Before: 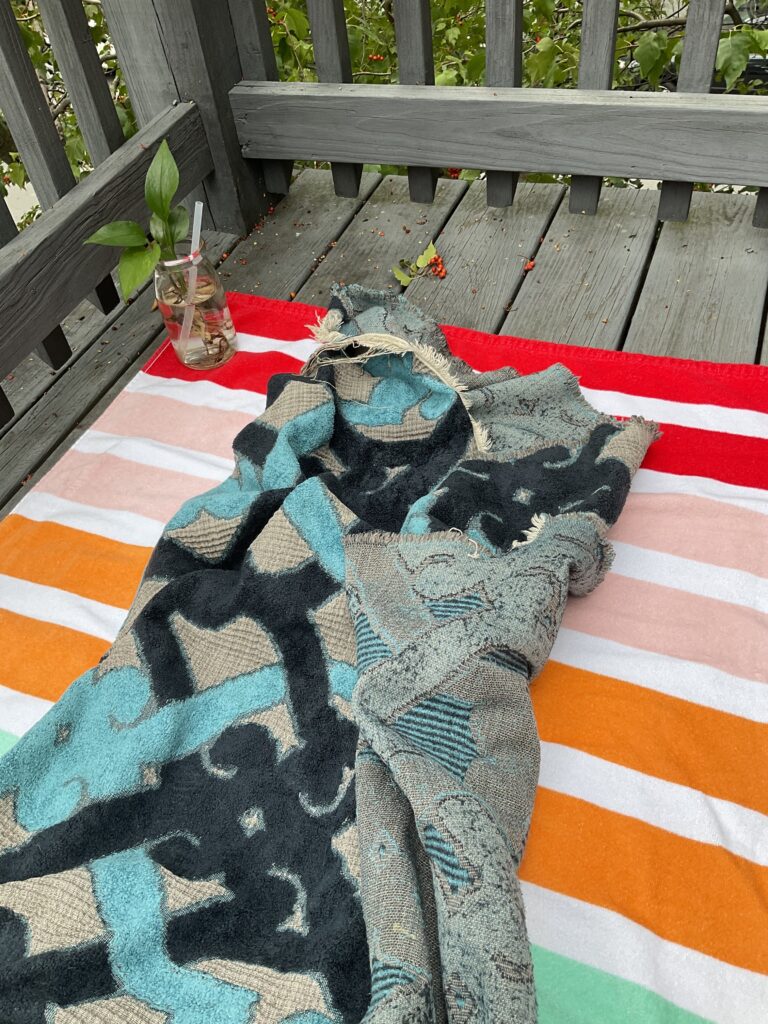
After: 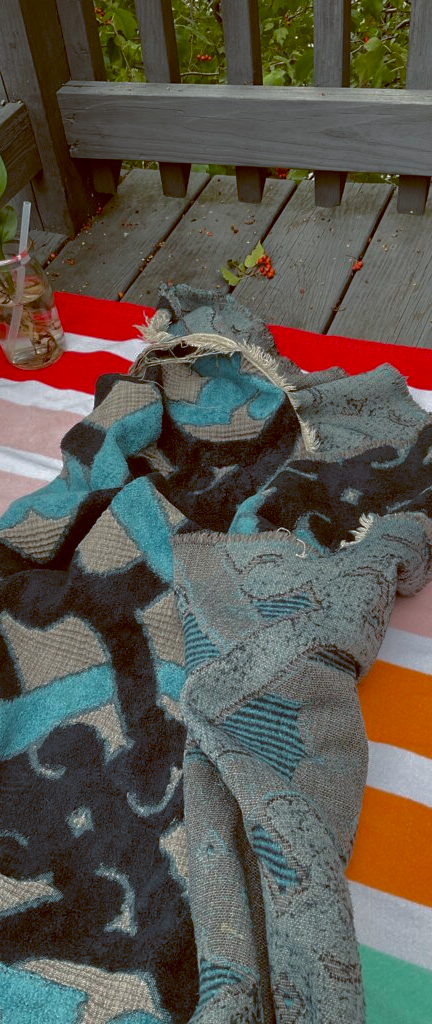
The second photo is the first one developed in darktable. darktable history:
base curve: curves: ch0 [(0, 0) (0.841, 0.609) (1, 1)]
crop and rotate: left 22.516%, right 21.234%
tone equalizer: on, module defaults
color balance: lift [1, 1.015, 1.004, 0.985], gamma [1, 0.958, 0.971, 1.042], gain [1, 0.956, 0.977, 1.044]
